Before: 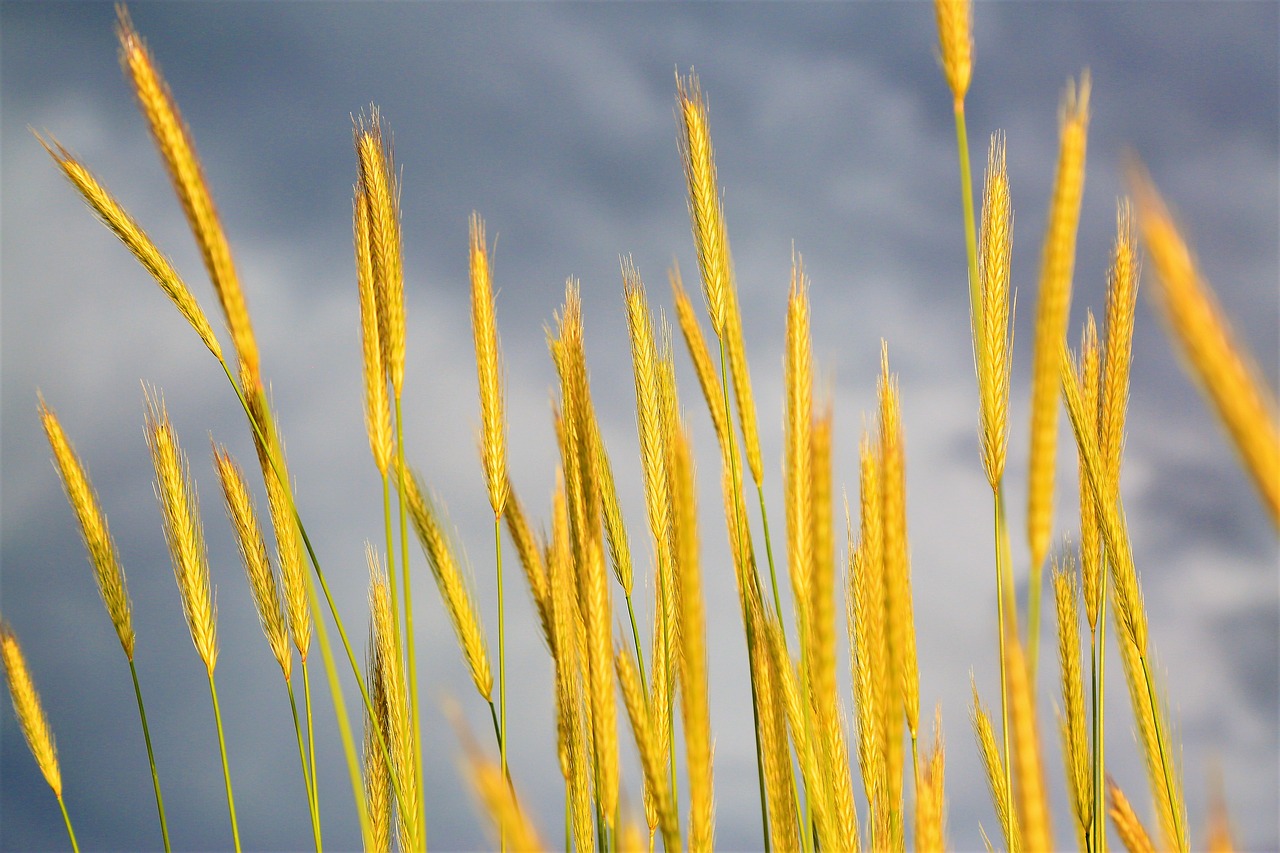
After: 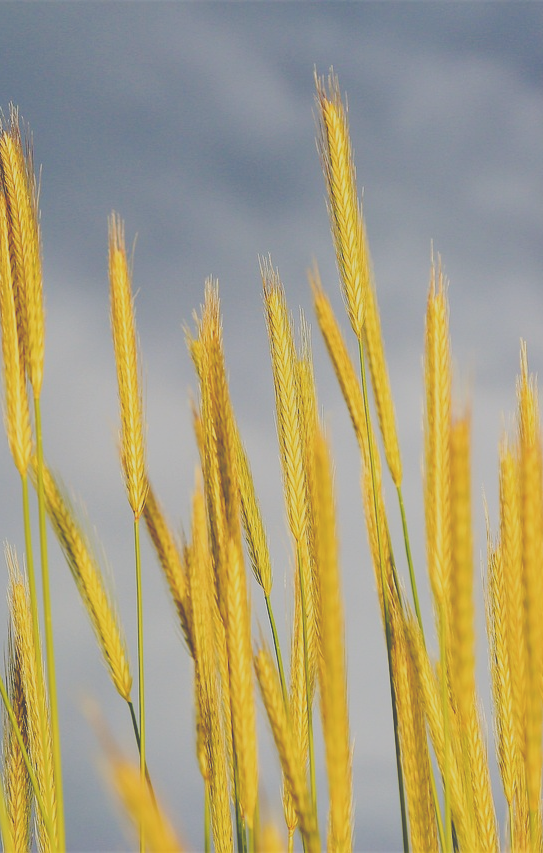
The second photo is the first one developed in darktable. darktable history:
tone curve: curves: ch0 [(0, 0) (0.003, 0.272) (0.011, 0.275) (0.025, 0.275) (0.044, 0.278) (0.069, 0.282) (0.1, 0.284) (0.136, 0.287) (0.177, 0.294) (0.224, 0.314) (0.277, 0.347) (0.335, 0.403) (0.399, 0.473) (0.468, 0.552) (0.543, 0.622) (0.623, 0.69) (0.709, 0.756) (0.801, 0.818) (0.898, 0.865) (1, 1)], preserve colors none
exposure: exposure -0.494 EV, compensate highlight preservation false
crop: left 28.254%, right 29.31%
